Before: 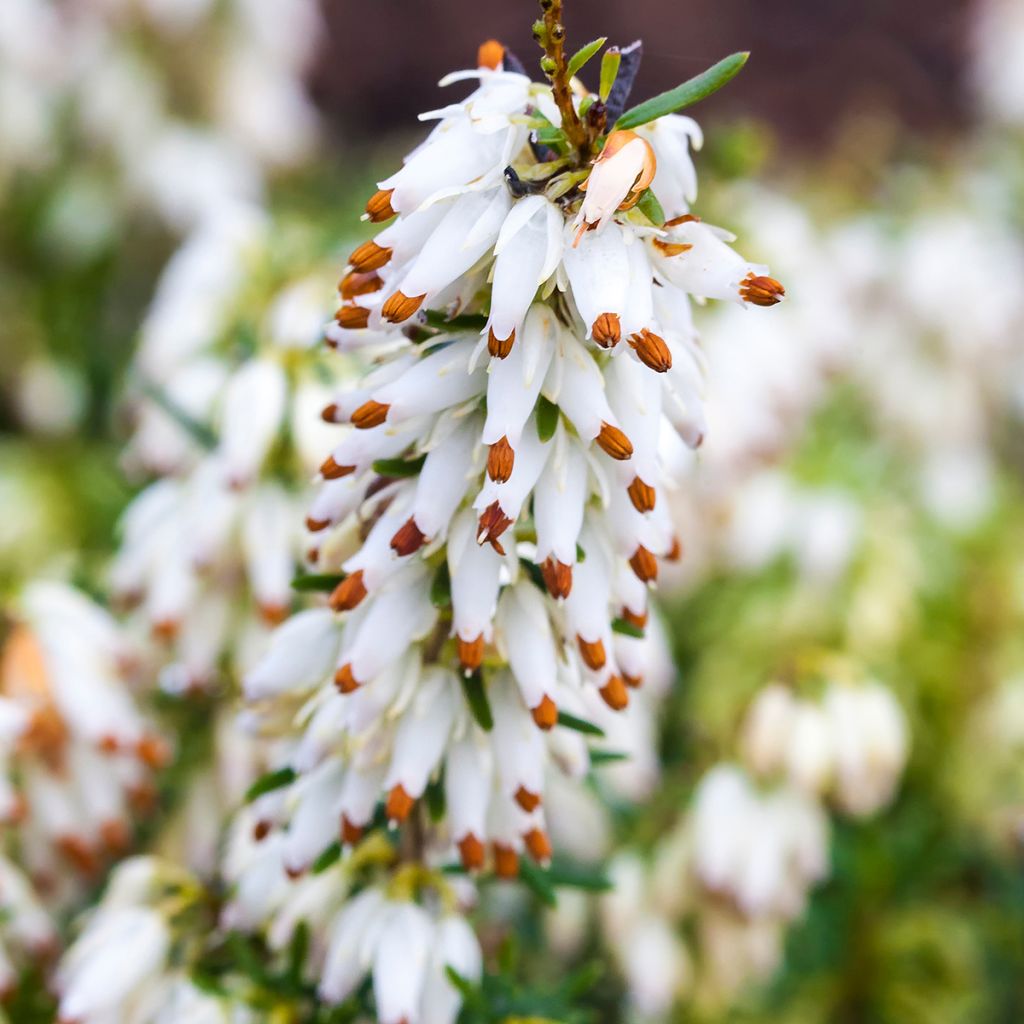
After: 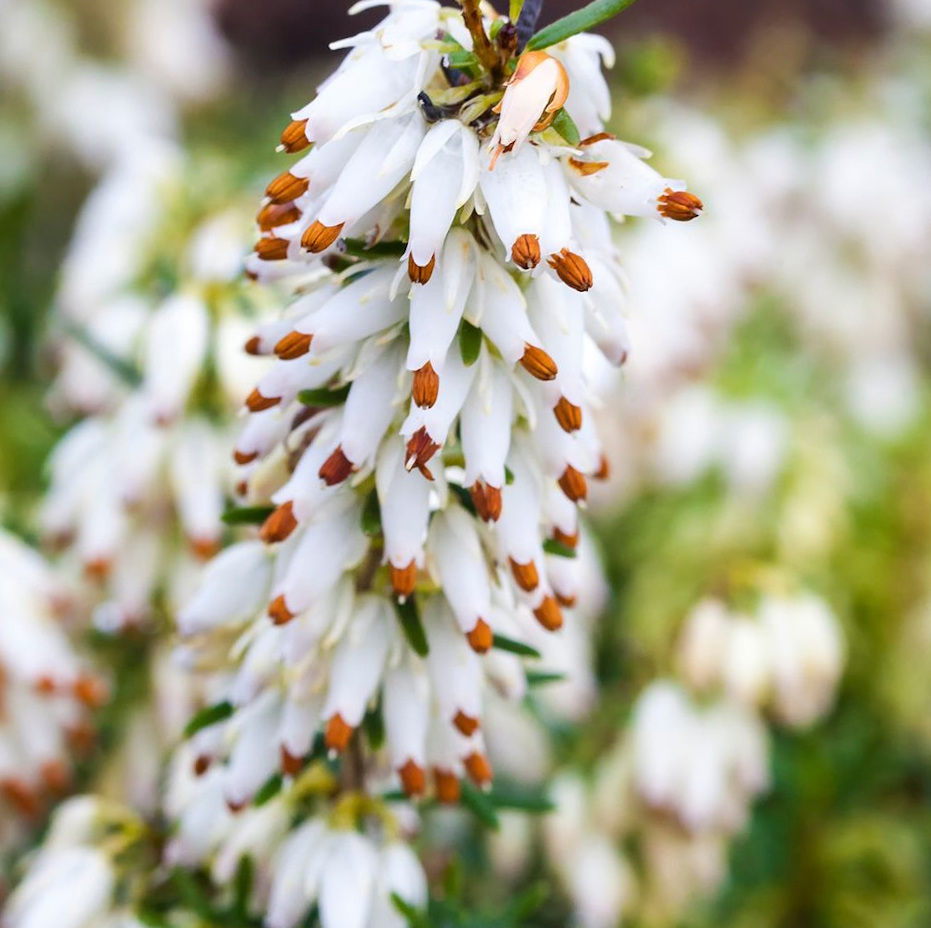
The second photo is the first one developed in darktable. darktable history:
crop and rotate: angle 2.3°, left 5.499%, top 5.708%
